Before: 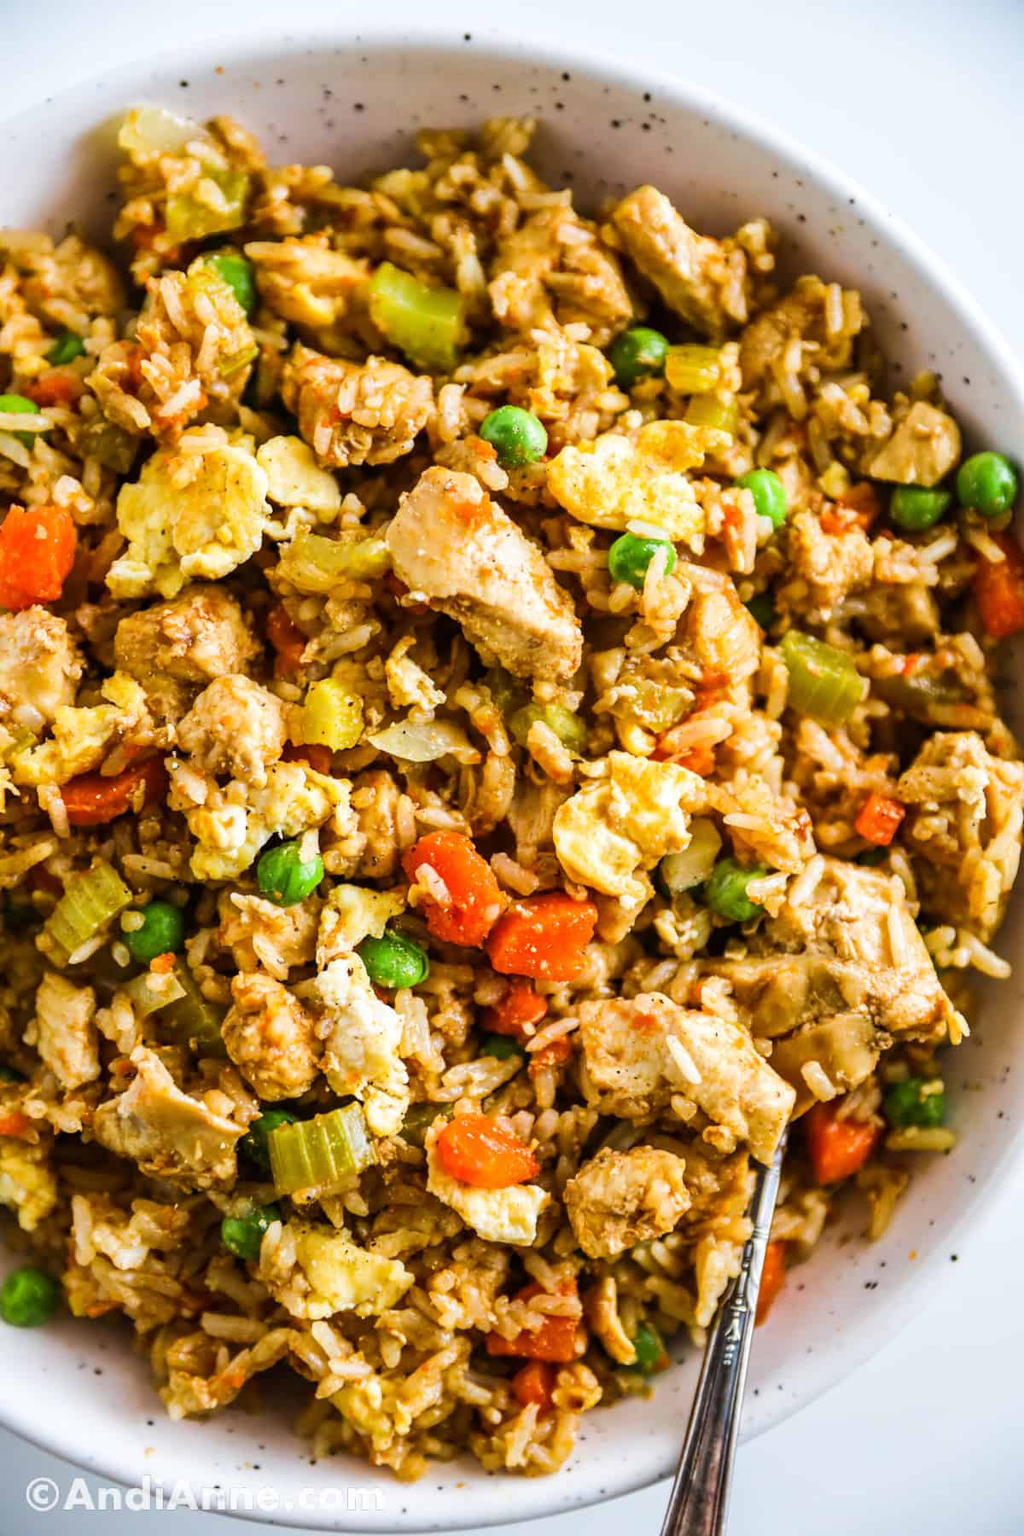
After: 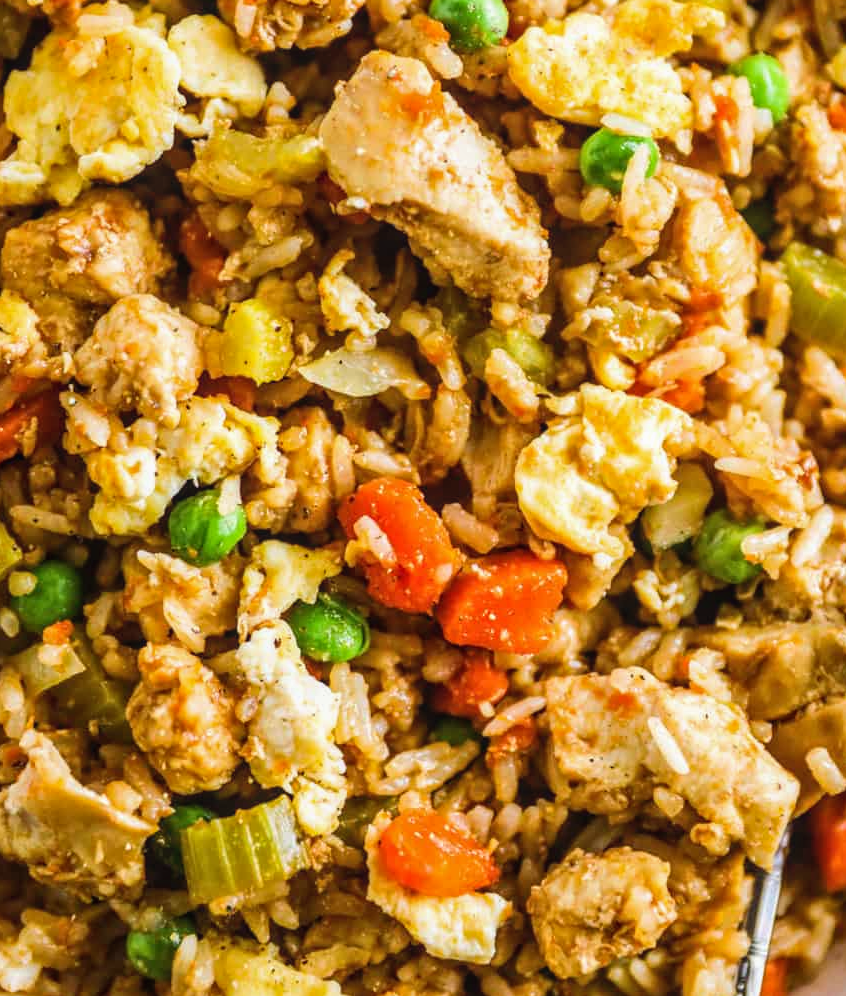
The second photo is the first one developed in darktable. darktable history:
local contrast: detail 110%
crop: left 11.123%, top 27.61%, right 18.3%, bottom 17.034%
